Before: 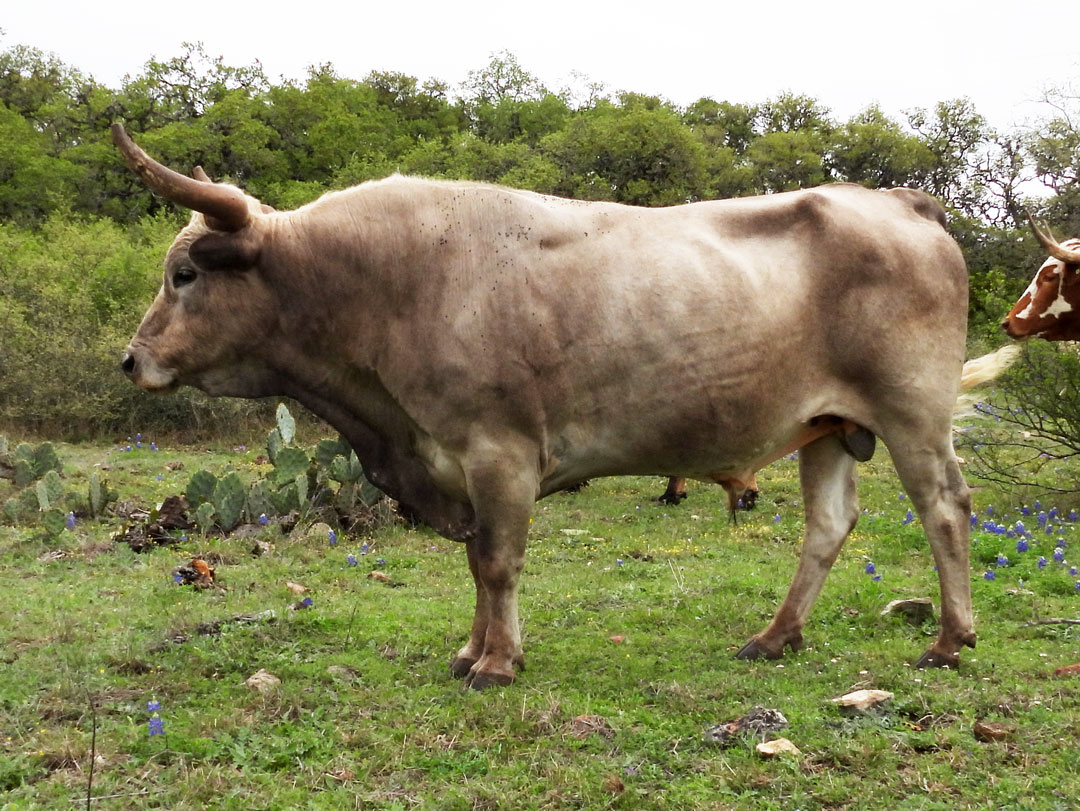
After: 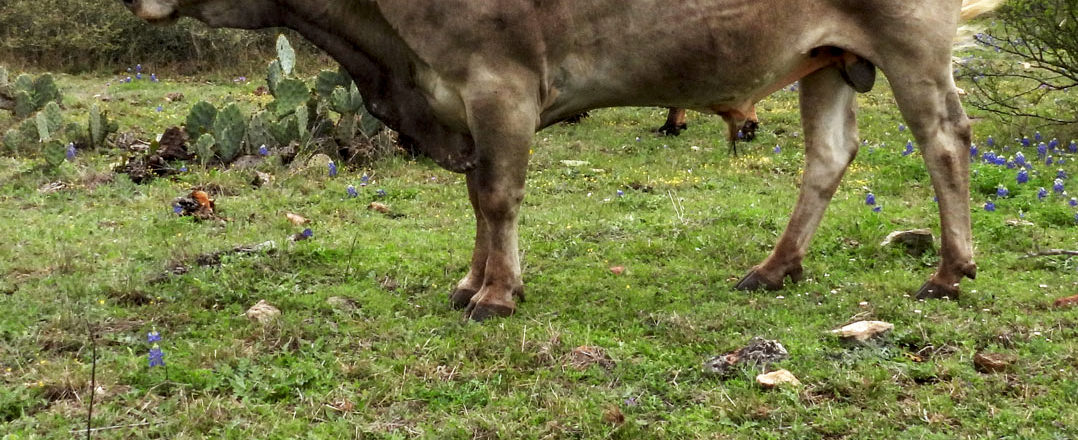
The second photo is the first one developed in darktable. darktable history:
crop and rotate: top 45.676%, right 0.095%
local contrast: detail 130%
color balance rgb: perceptual saturation grading › global saturation 0.704%
